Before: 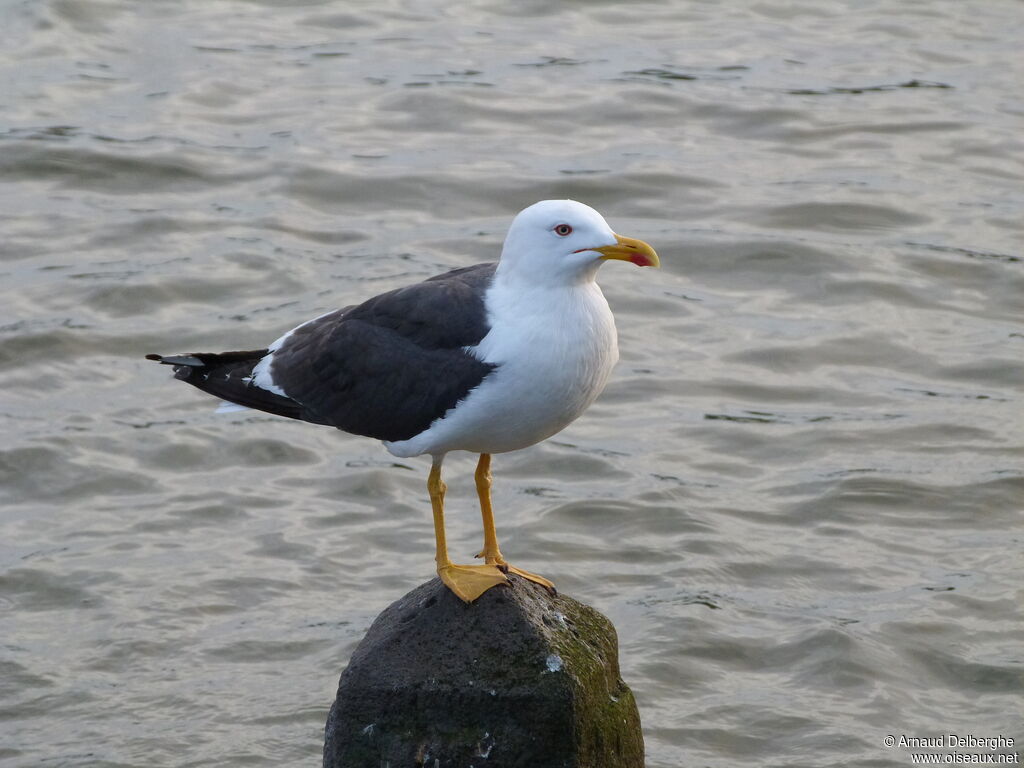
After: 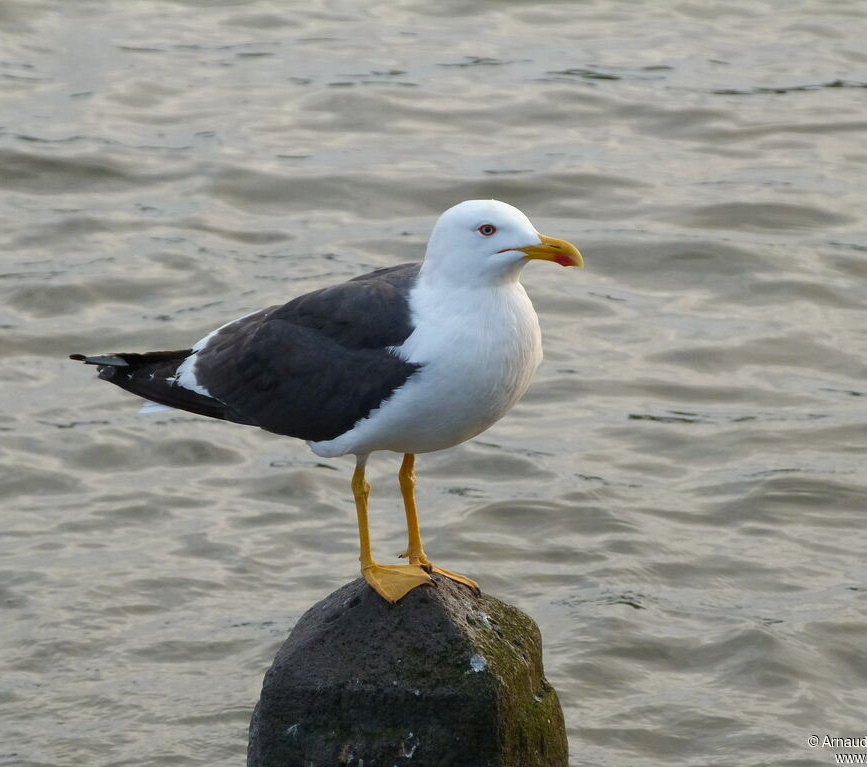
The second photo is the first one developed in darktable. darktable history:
crop: left 7.507%, right 7.785%
color calibration: output R [1.063, -0.012, -0.003, 0], output G [0, 1.022, 0.021, 0], output B [-0.079, 0.047, 1, 0], illuminant same as pipeline (D50), adaptation none (bypass), x 0.334, y 0.335, temperature 5020.72 K
